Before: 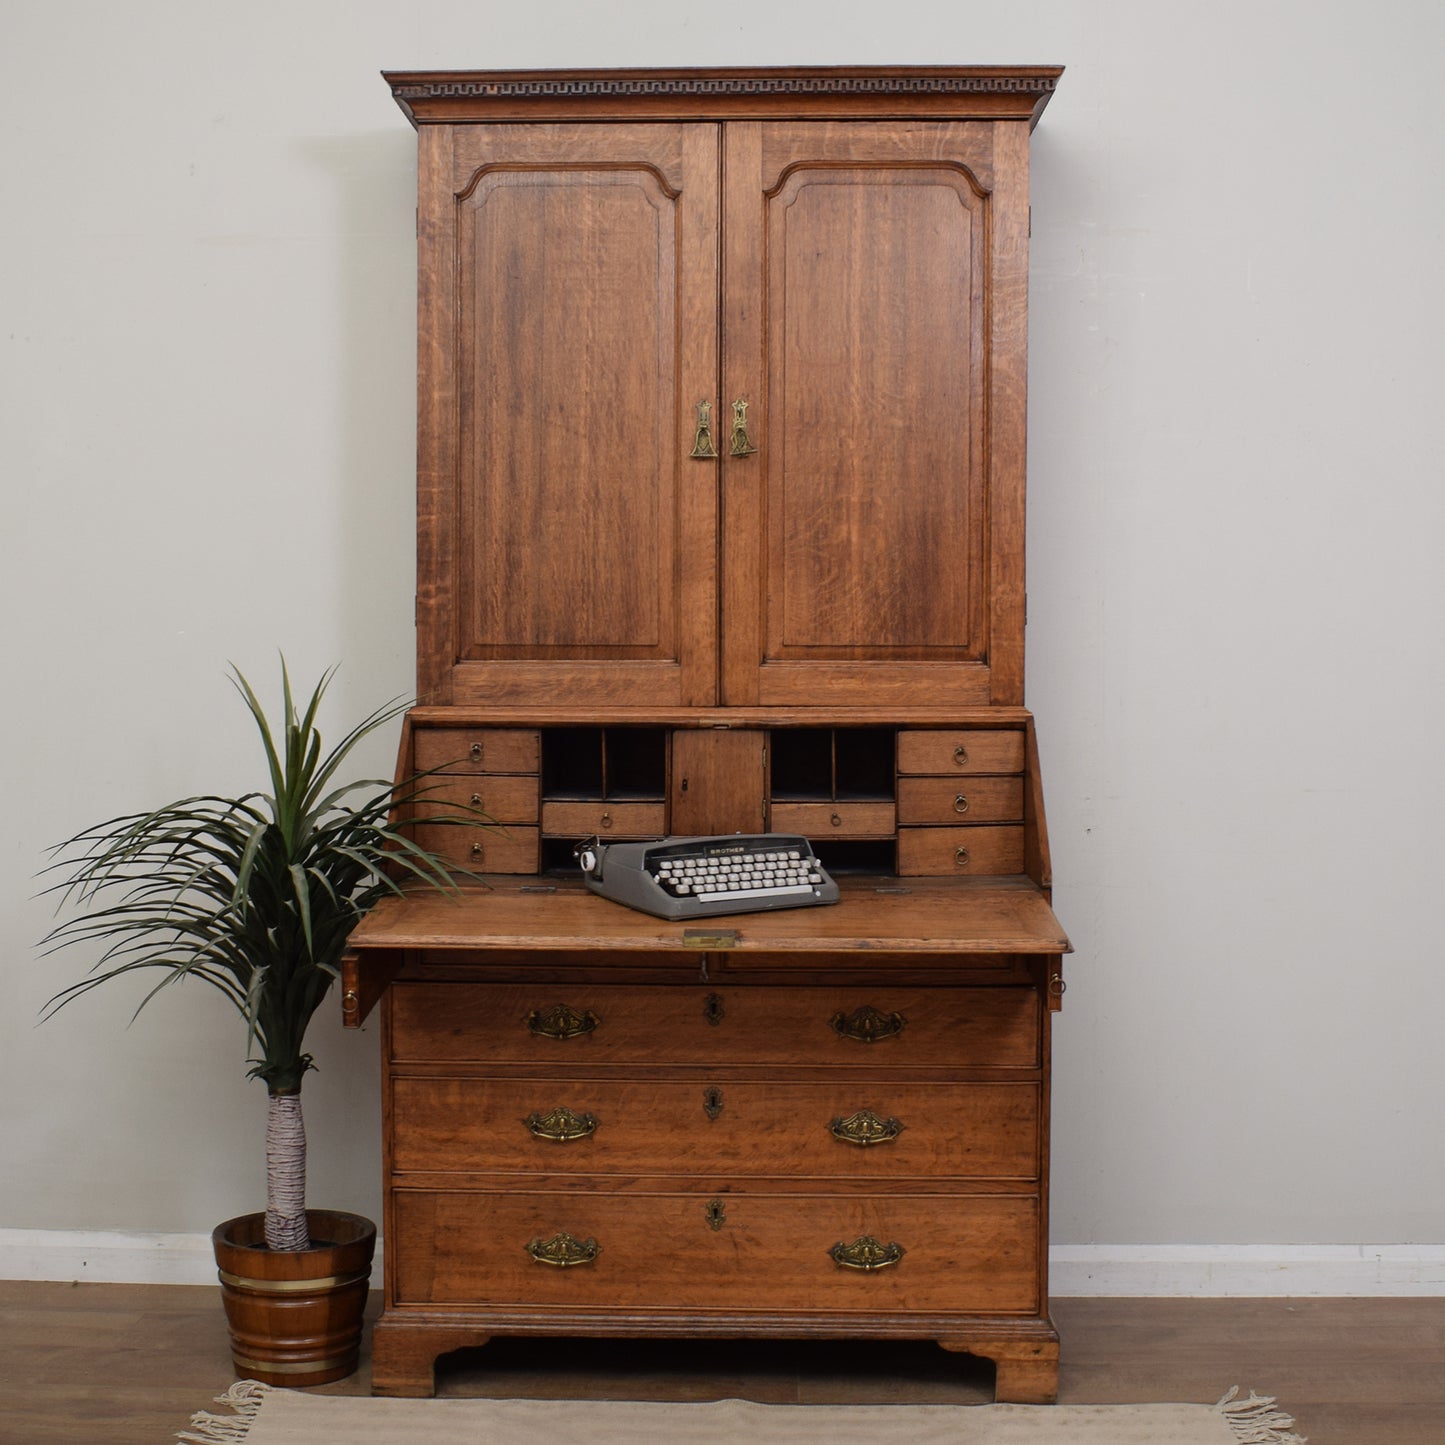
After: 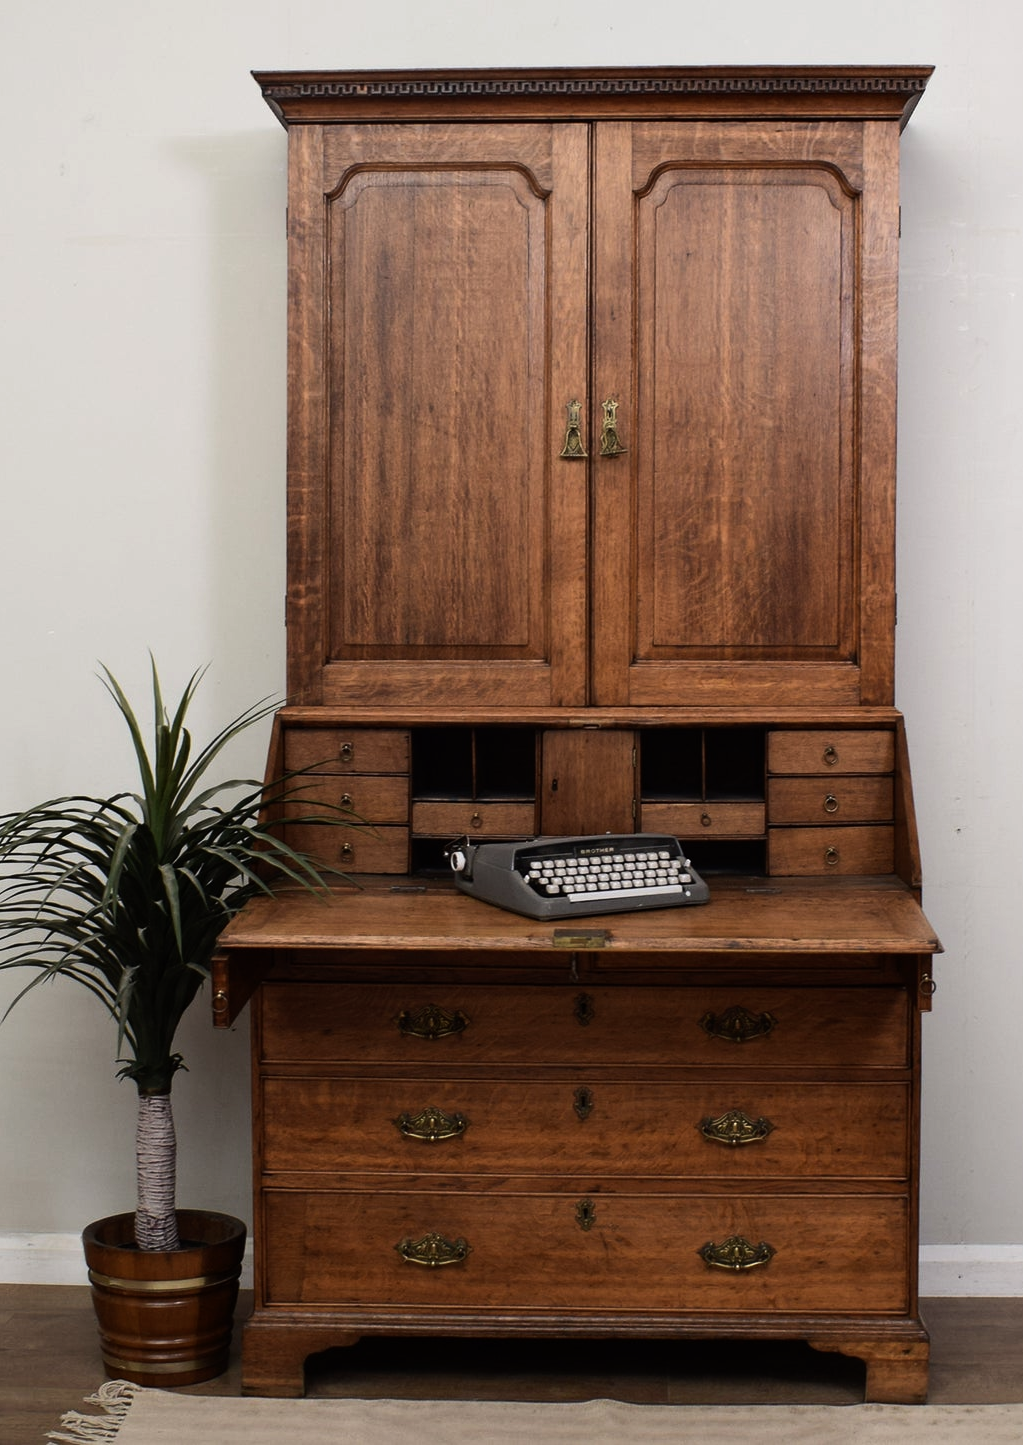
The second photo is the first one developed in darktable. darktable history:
tone equalizer: -8 EV -0.77 EV, -7 EV -0.682 EV, -6 EV -0.566 EV, -5 EV -0.408 EV, -3 EV 0.401 EV, -2 EV 0.6 EV, -1 EV 0.701 EV, +0 EV 0.746 EV, edges refinement/feathering 500, mask exposure compensation -1.57 EV, preserve details no
crop and rotate: left 9.023%, right 20.174%
exposure: exposure -0.333 EV, compensate exposure bias true, compensate highlight preservation false
